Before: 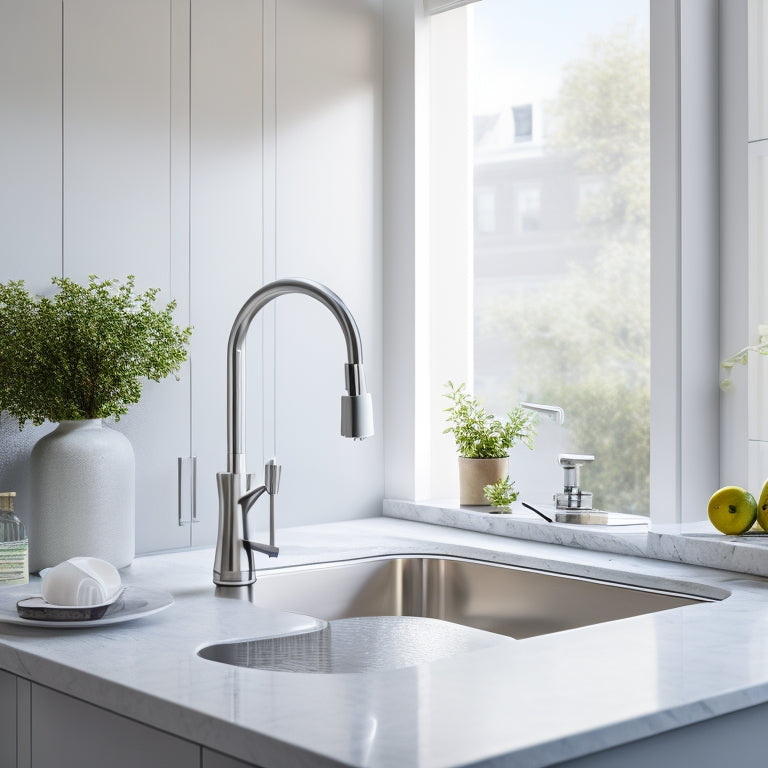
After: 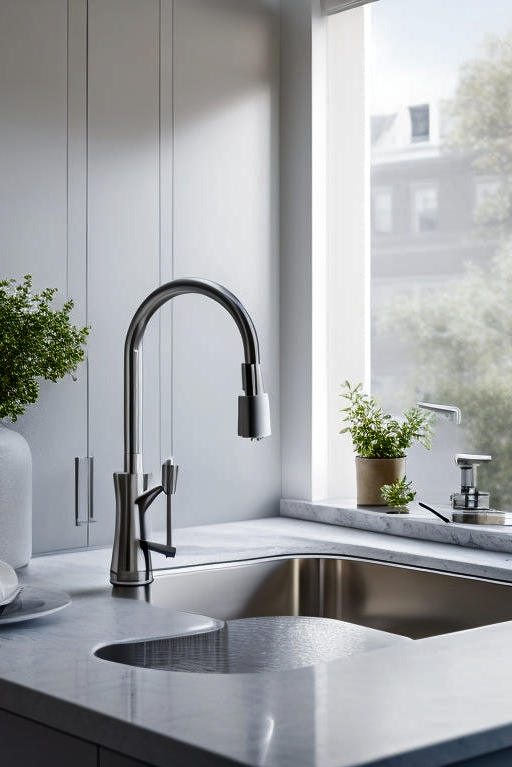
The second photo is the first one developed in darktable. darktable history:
crop and rotate: left 13.537%, right 19.796%
contrast brightness saturation: brightness -0.52
